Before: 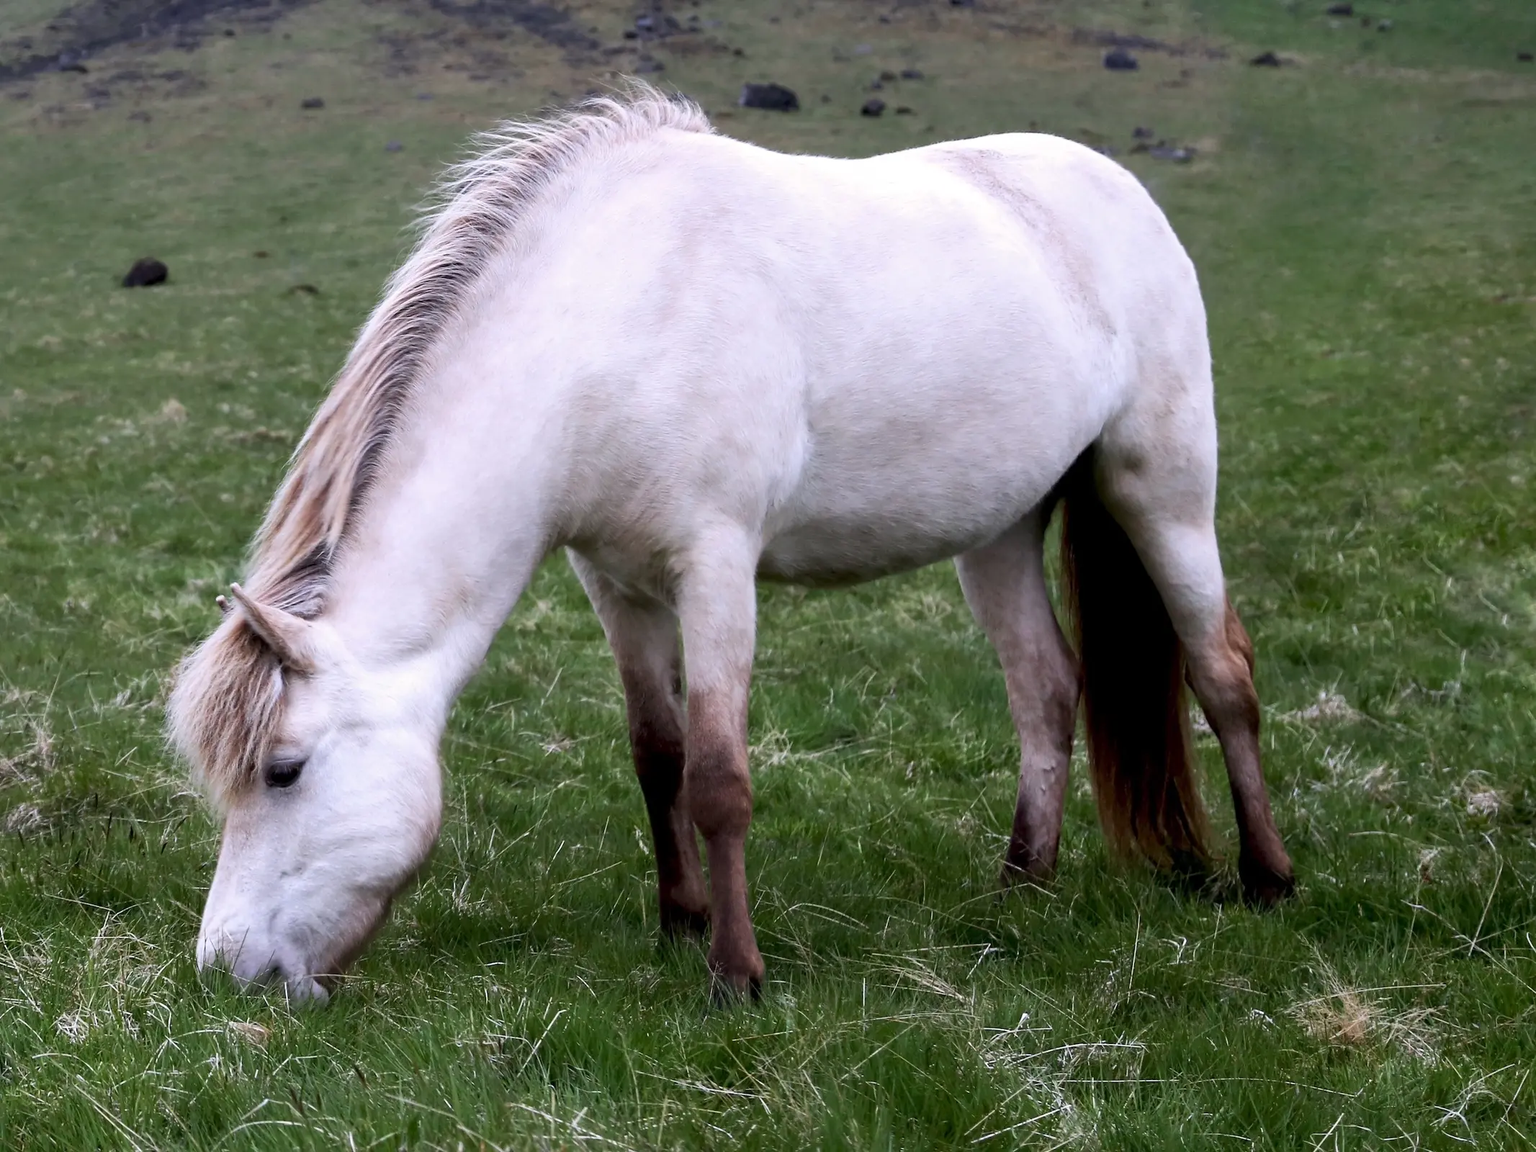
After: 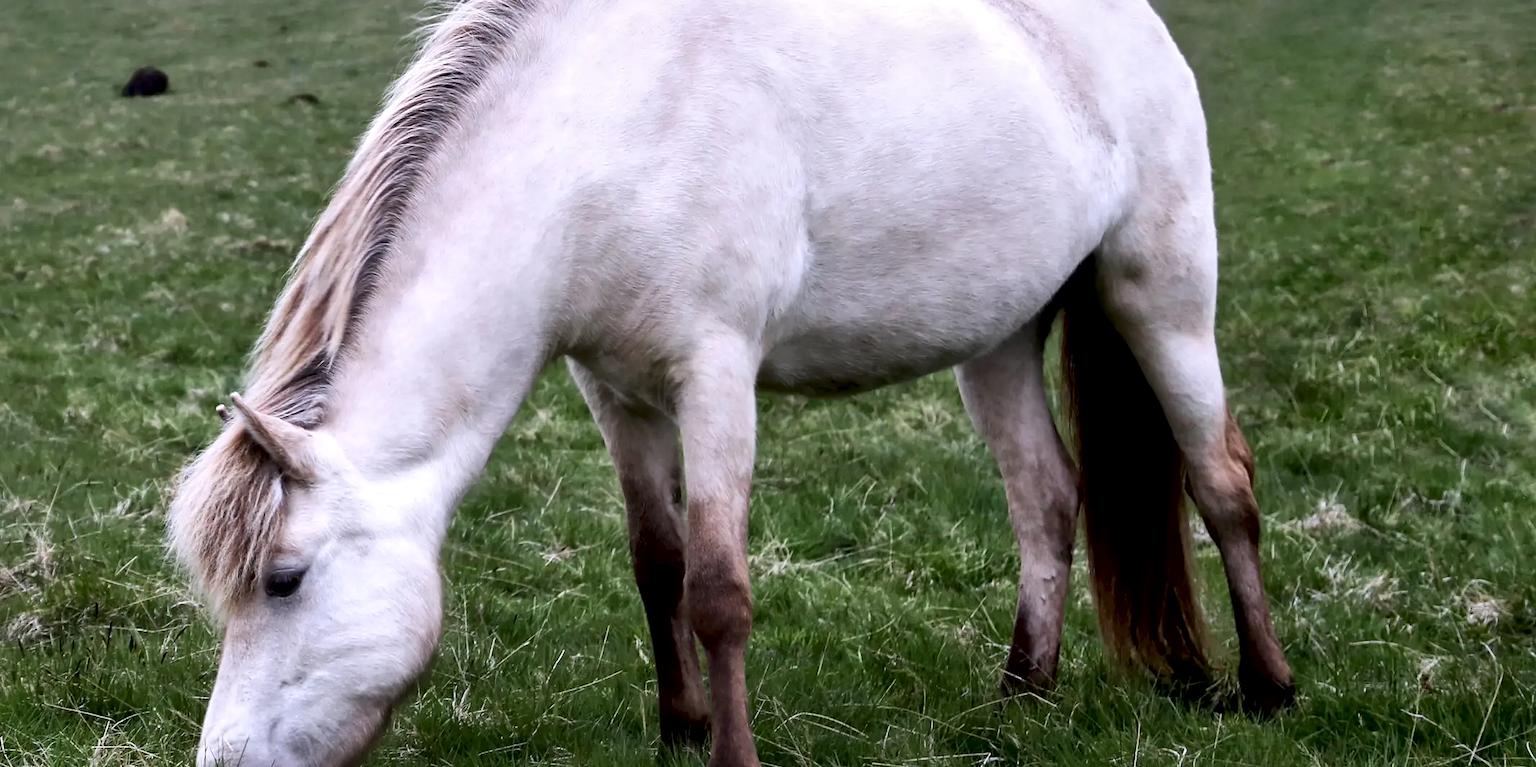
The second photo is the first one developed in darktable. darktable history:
local contrast: mode bilateral grid, contrast 25, coarseness 59, detail 151%, midtone range 0.2
crop: top 16.62%, bottom 16.709%
